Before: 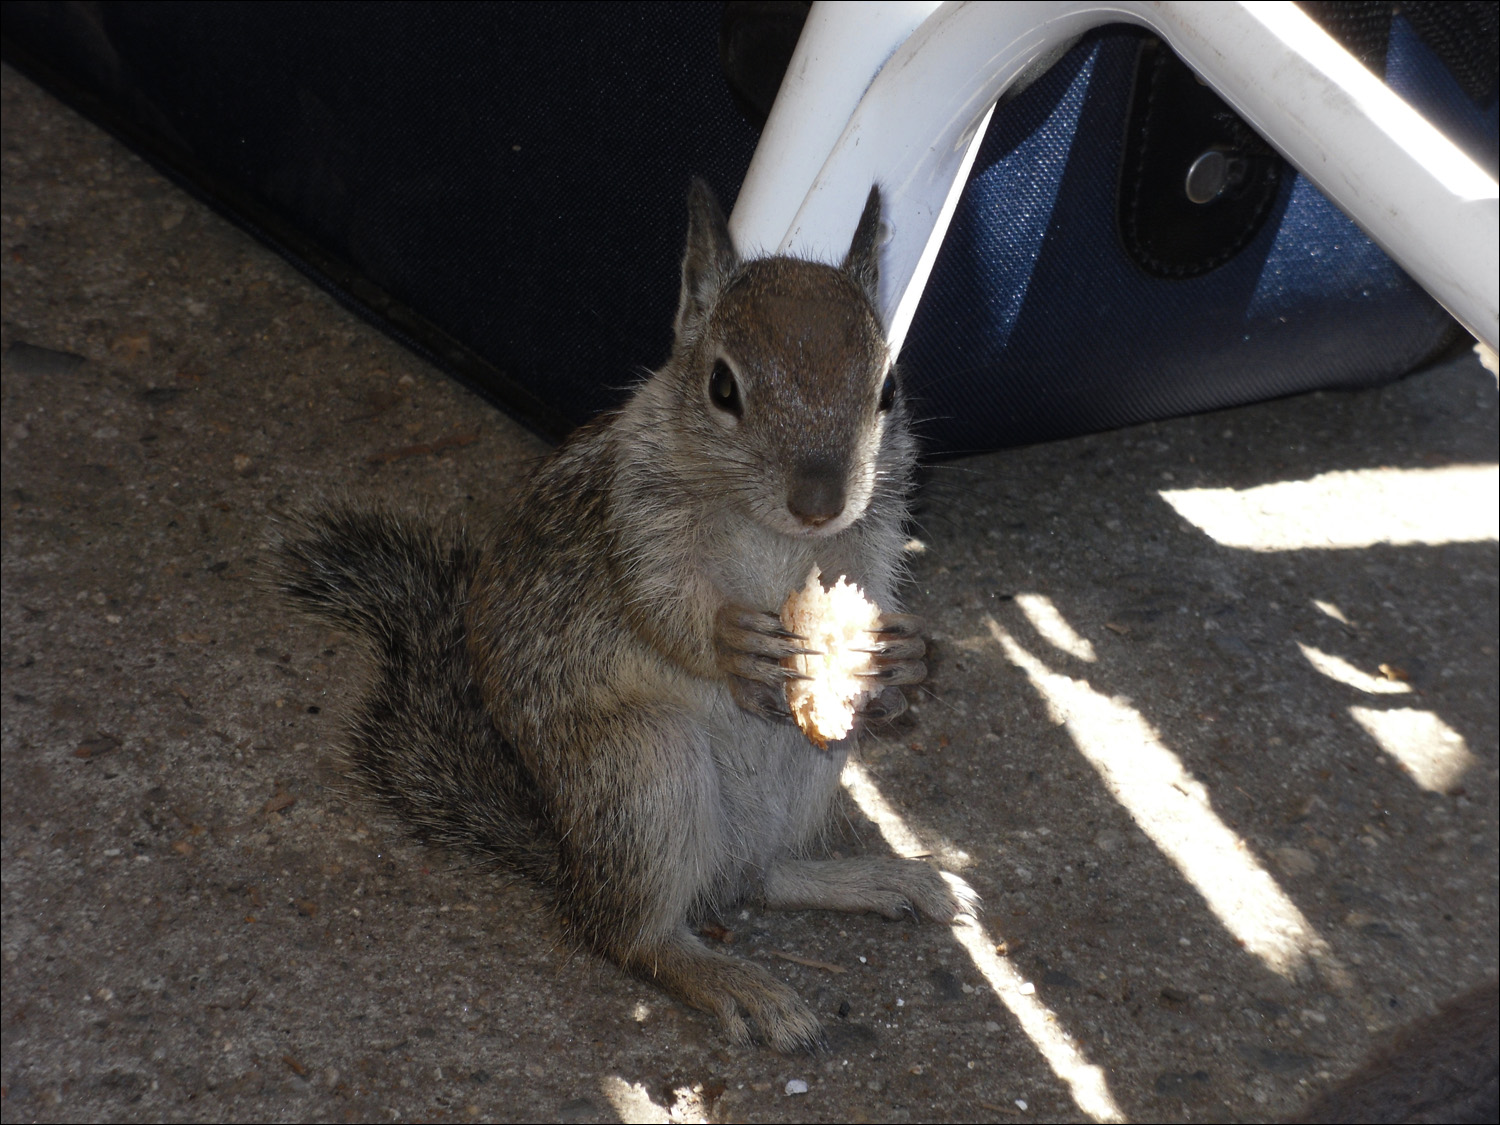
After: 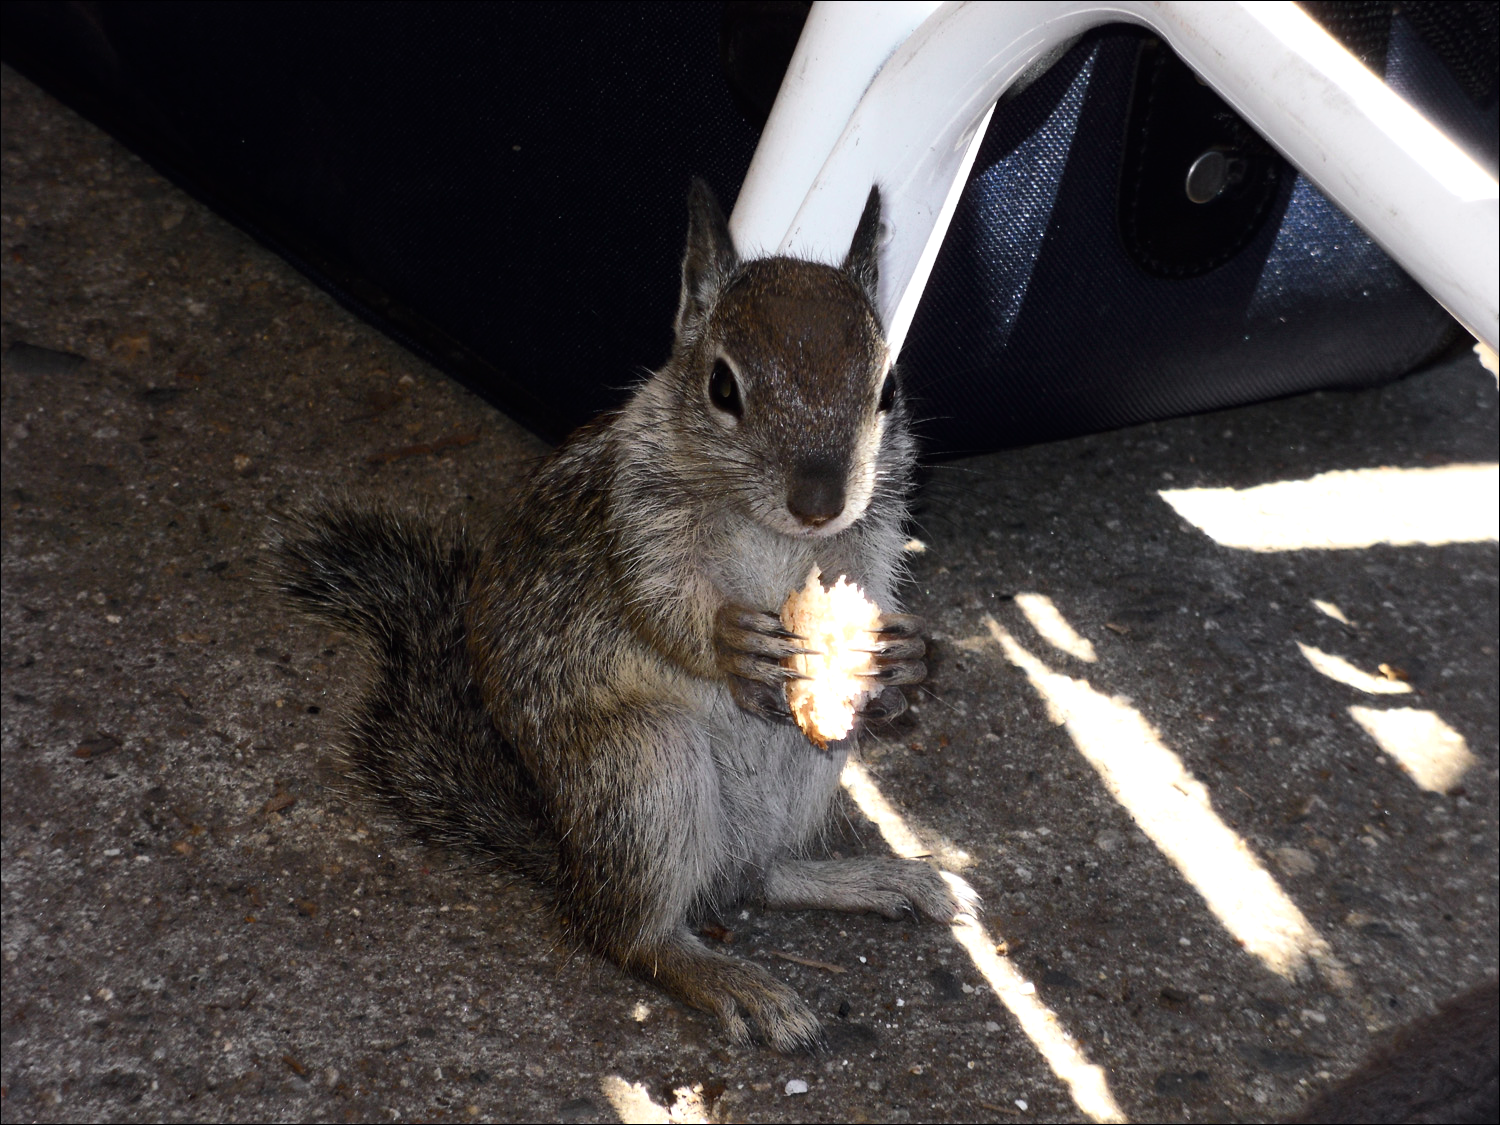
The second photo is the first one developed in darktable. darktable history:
tone curve: curves: ch0 [(0, 0) (0.035, 0.017) (0.131, 0.108) (0.279, 0.279) (0.476, 0.554) (0.617, 0.693) (0.704, 0.77) (0.801, 0.854) (0.895, 0.927) (1, 0.976)]; ch1 [(0, 0) (0.318, 0.278) (0.444, 0.427) (0.493, 0.493) (0.537, 0.547) (0.594, 0.616) (0.746, 0.764) (1, 1)]; ch2 [(0, 0) (0.316, 0.292) (0.381, 0.37) (0.423, 0.448) (0.476, 0.482) (0.502, 0.498) (0.529, 0.532) (0.583, 0.608) (0.639, 0.657) (0.7, 0.7) (0.861, 0.808) (1, 0.951)], color space Lab, independent channels, preserve colors none
tone equalizer: -8 EV -0.417 EV, -7 EV -0.389 EV, -6 EV -0.333 EV, -5 EV -0.222 EV, -3 EV 0.222 EV, -2 EV 0.333 EV, -1 EV 0.389 EV, +0 EV 0.417 EV, edges refinement/feathering 500, mask exposure compensation -1.57 EV, preserve details no
